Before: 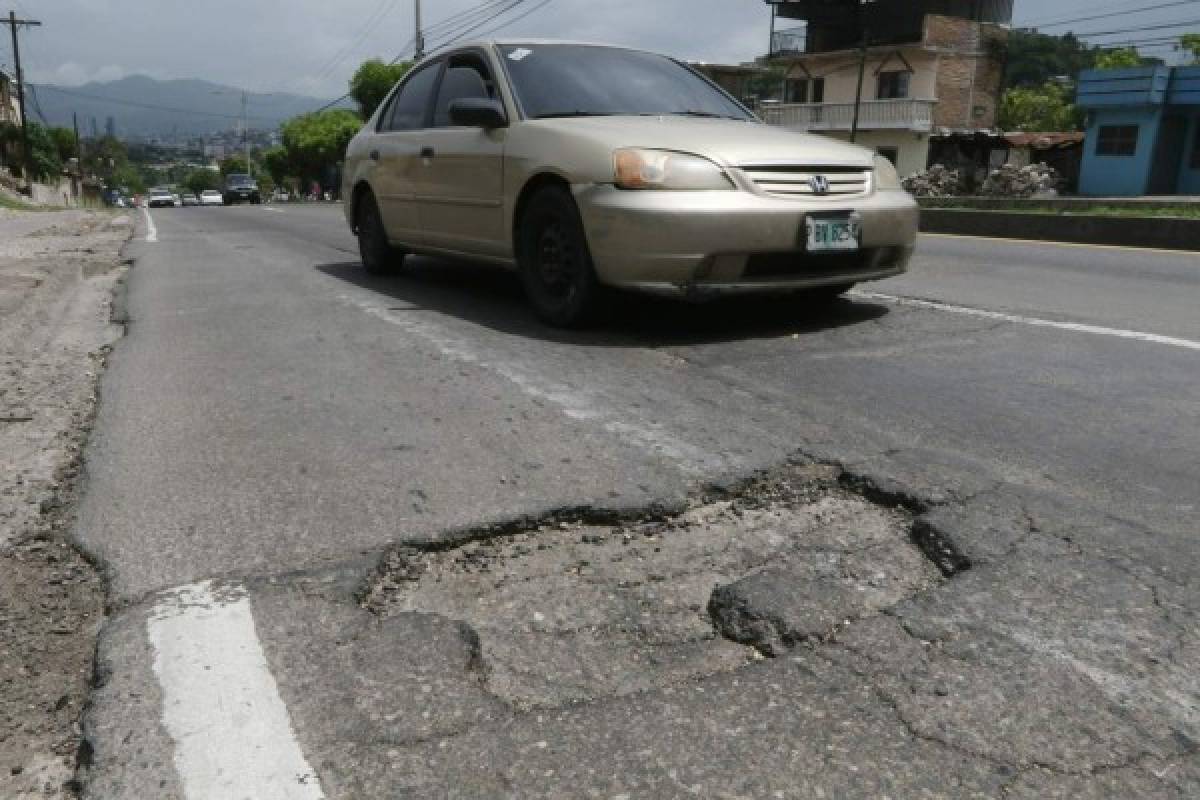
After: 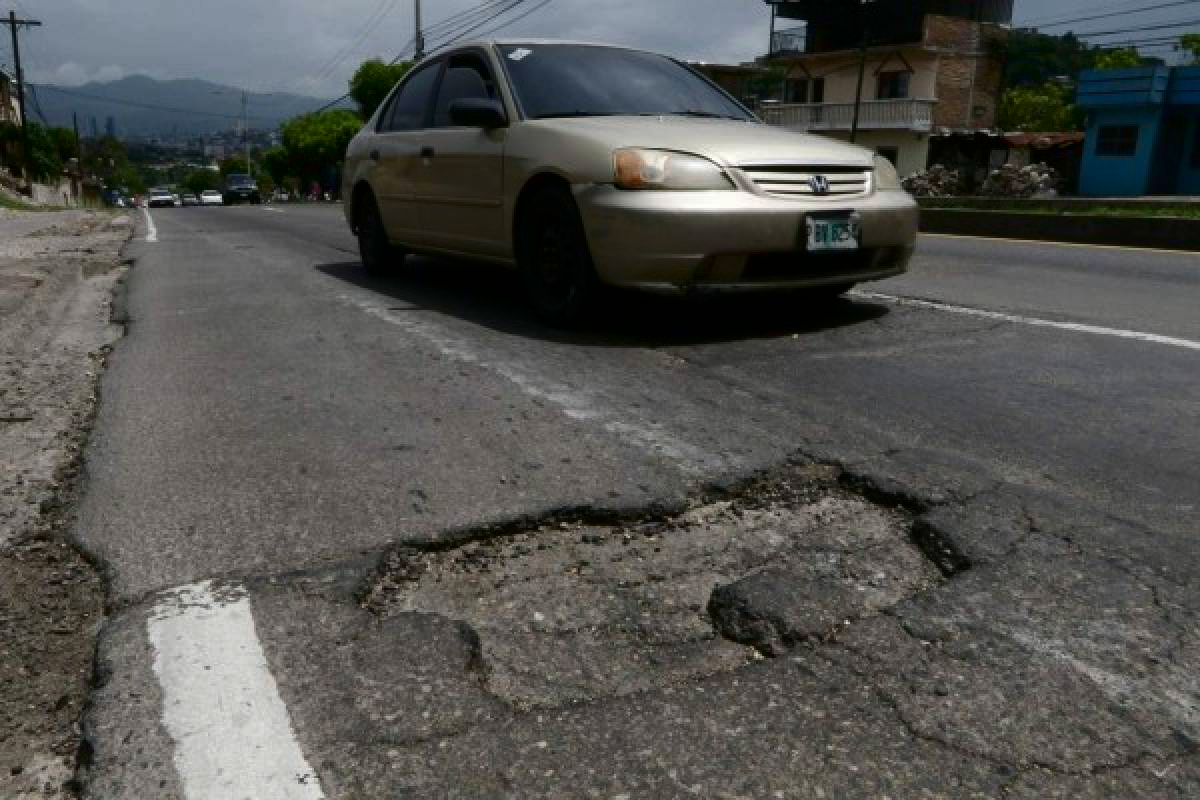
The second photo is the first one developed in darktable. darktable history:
contrast brightness saturation: contrast 0.097, brightness -0.266, saturation 0.148
